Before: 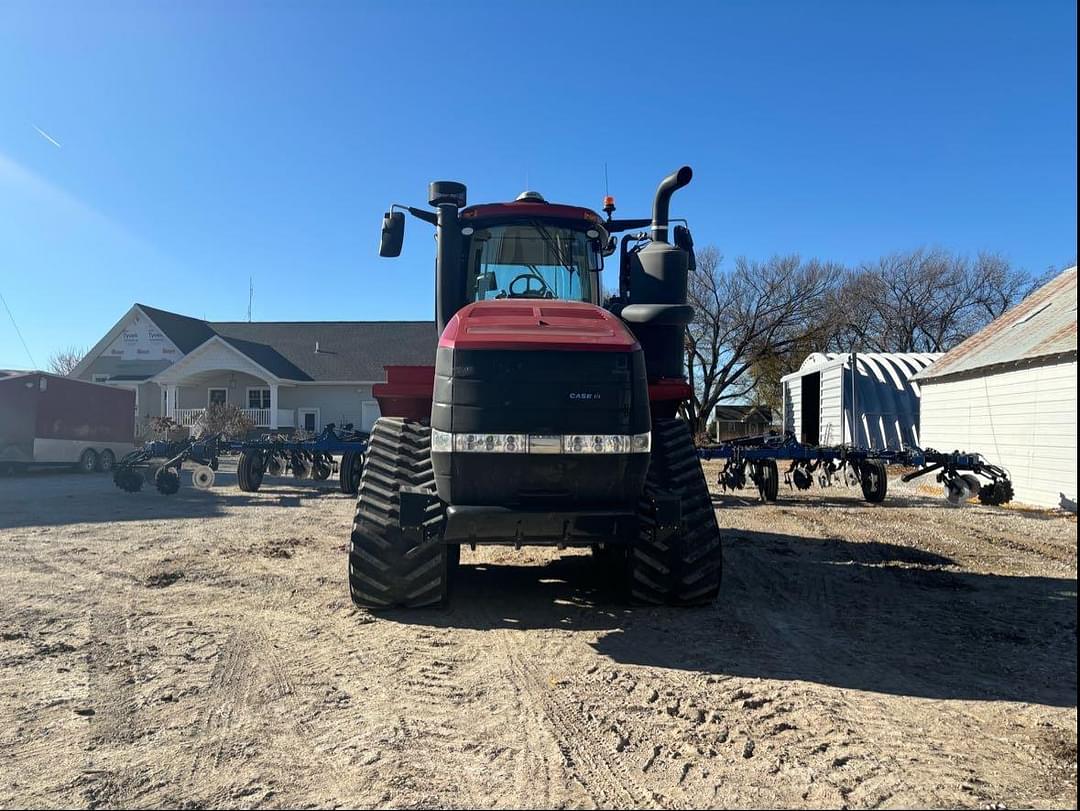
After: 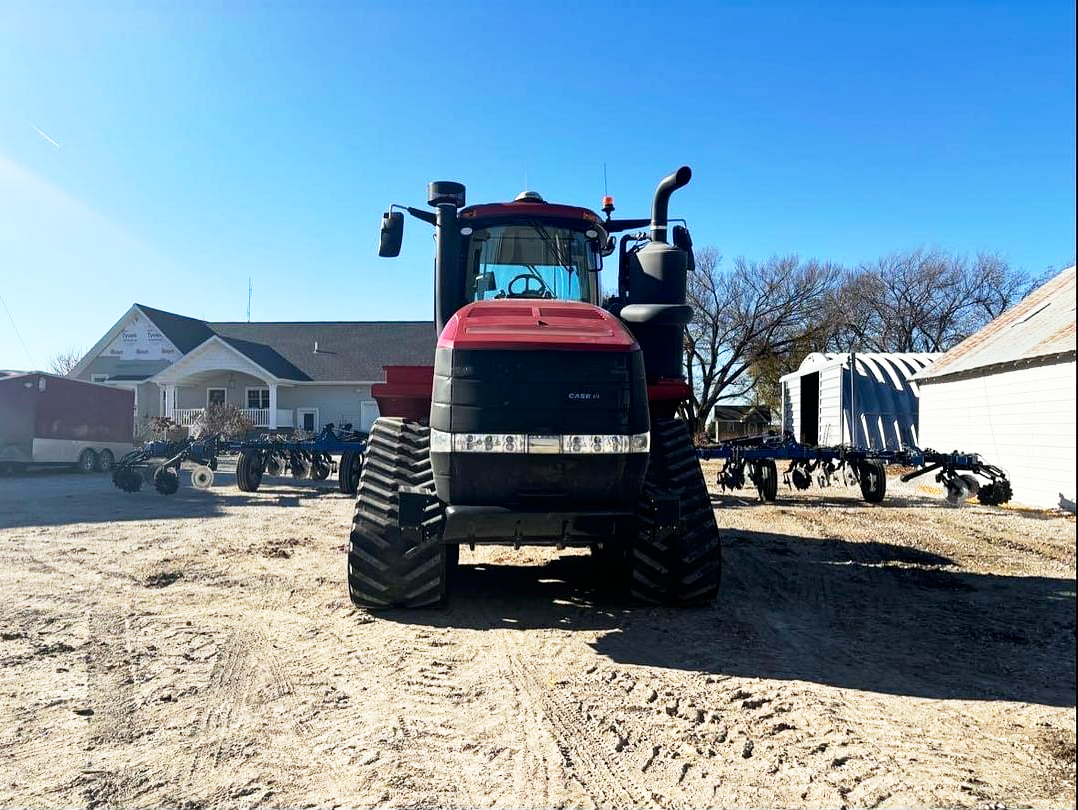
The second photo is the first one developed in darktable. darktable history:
base curve: curves: ch0 [(0, 0) (0.005, 0.002) (0.193, 0.295) (0.399, 0.664) (0.75, 0.928) (1, 1)], preserve colors none
crop and rotate: left 0.146%, bottom 0.008%
